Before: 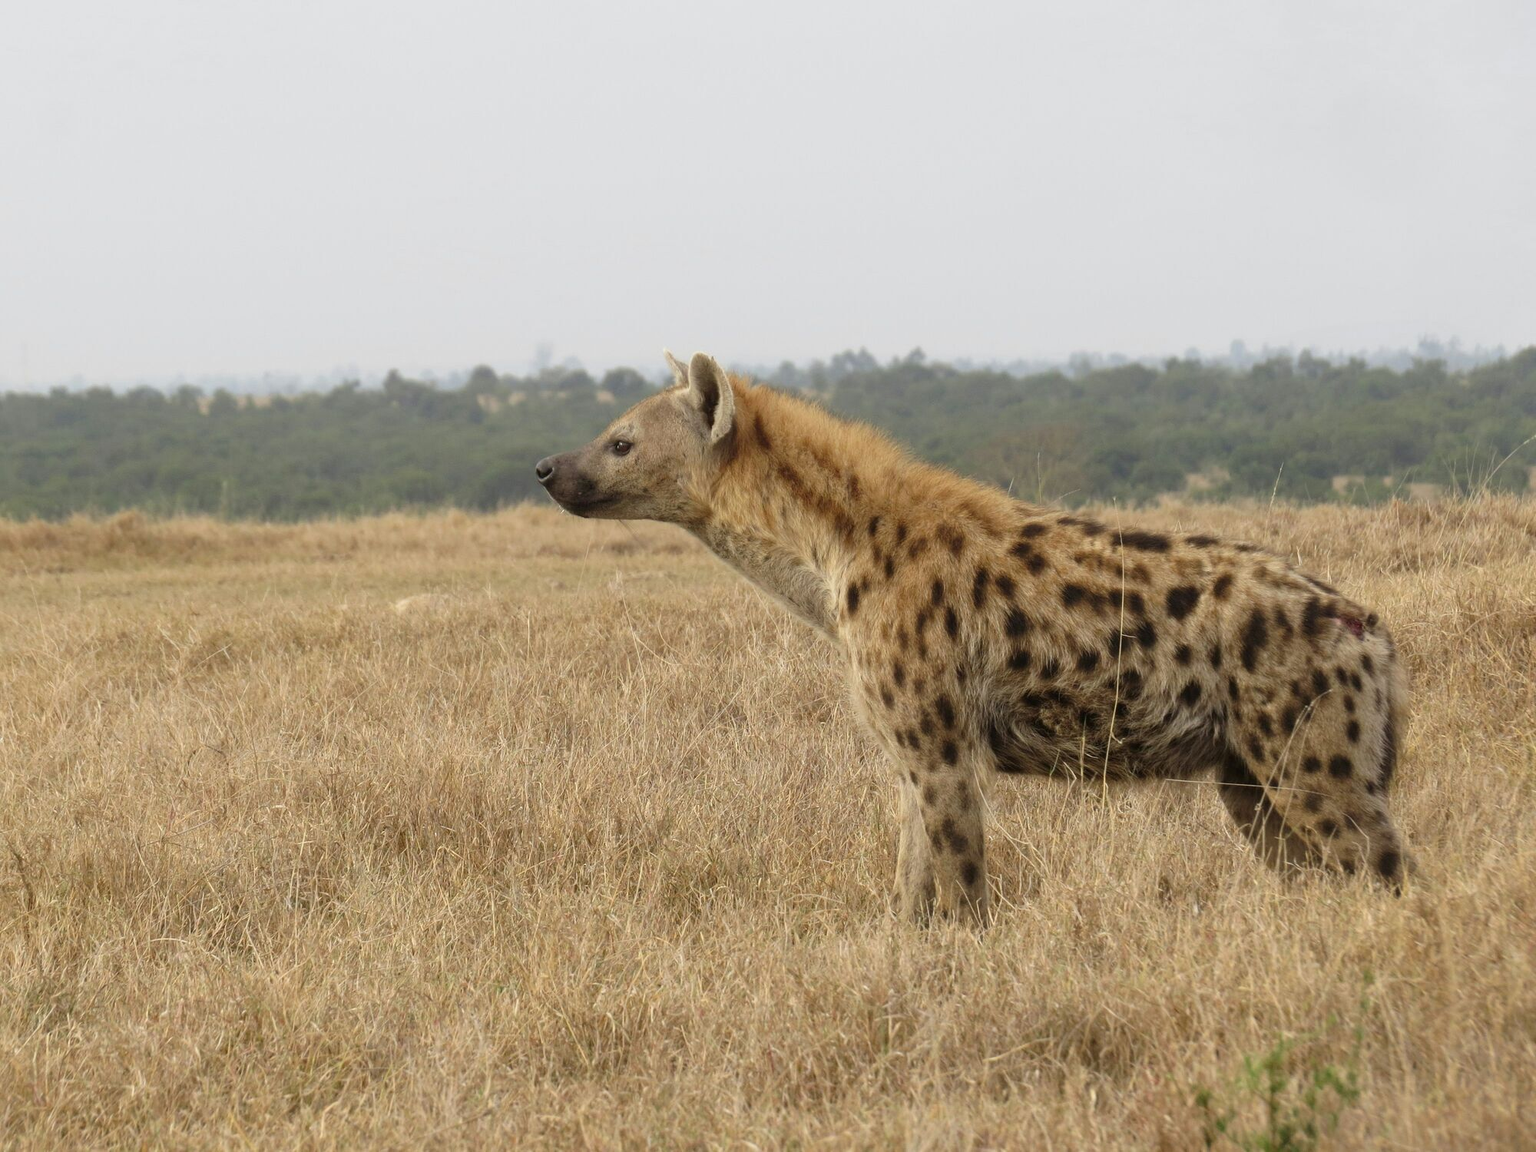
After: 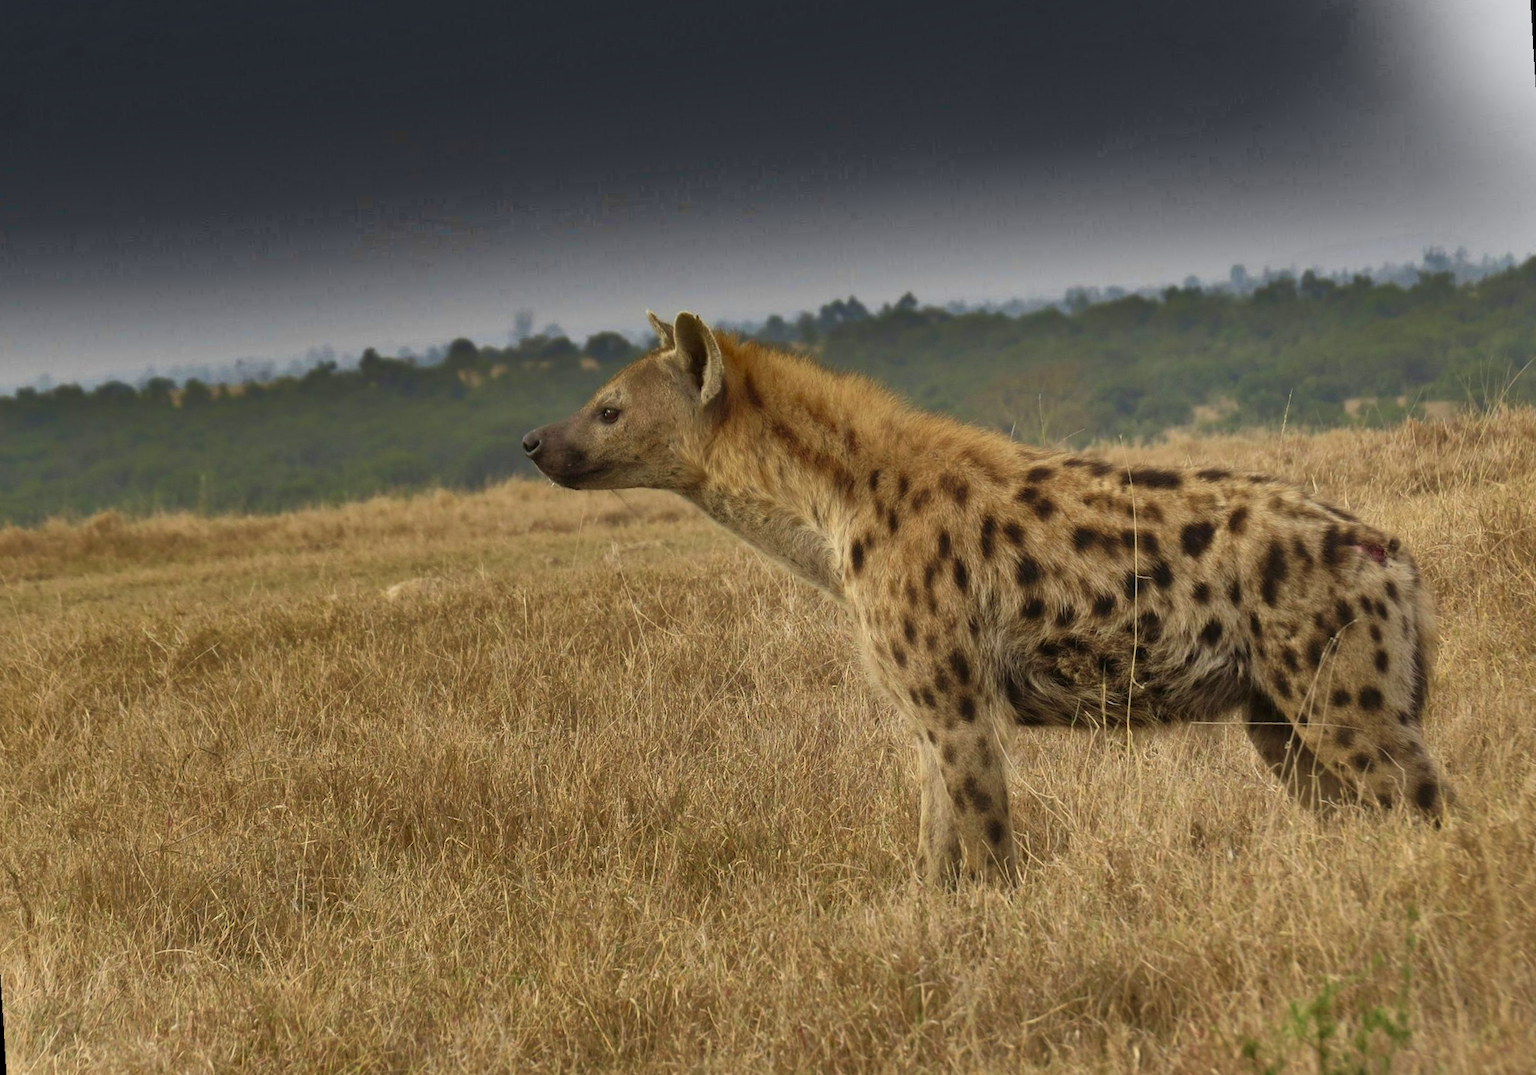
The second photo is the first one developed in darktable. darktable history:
shadows and highlights: radius 123.98, shadows 100, white point adjustment -3, highlights -100, highlights color adjustment 89.84%, soften with gaussian
rotate and perspective: rotation -3.52°, crop left 0.036, crop right 0.964, crop top 0.081, crop bottom 0.919
velvia: on, module defaults
